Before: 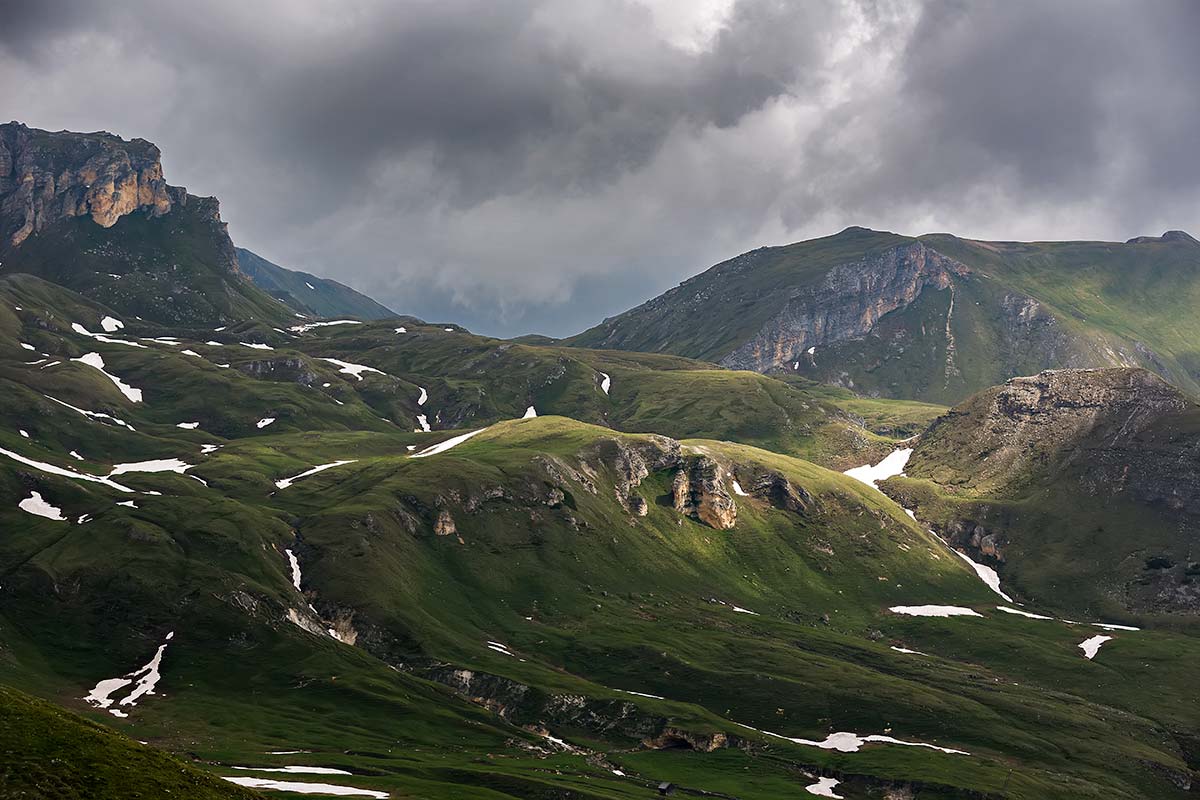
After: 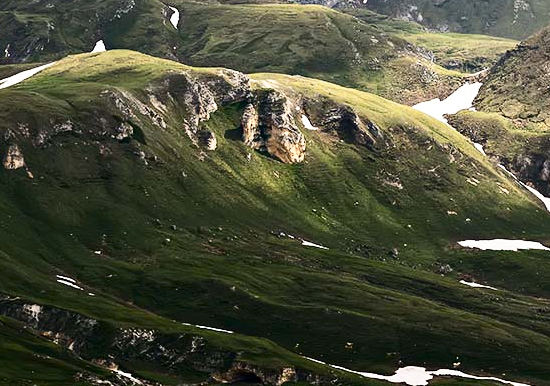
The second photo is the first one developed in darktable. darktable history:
contrast brightness saturation: contrast 0.25, saturation -0.31
base curve: curves: ch0 [(0, 0) (0.579, 0.807) (1, 1)], preserve colors none
color balance rgb: linear chroma grading › global chroma 8.33%, perceptual saturation grading › global saturation 18.52%, global vibrance 7.87%
crop: left 35.976%, top 45.819%, right 18.162%, bottom 5.807%
